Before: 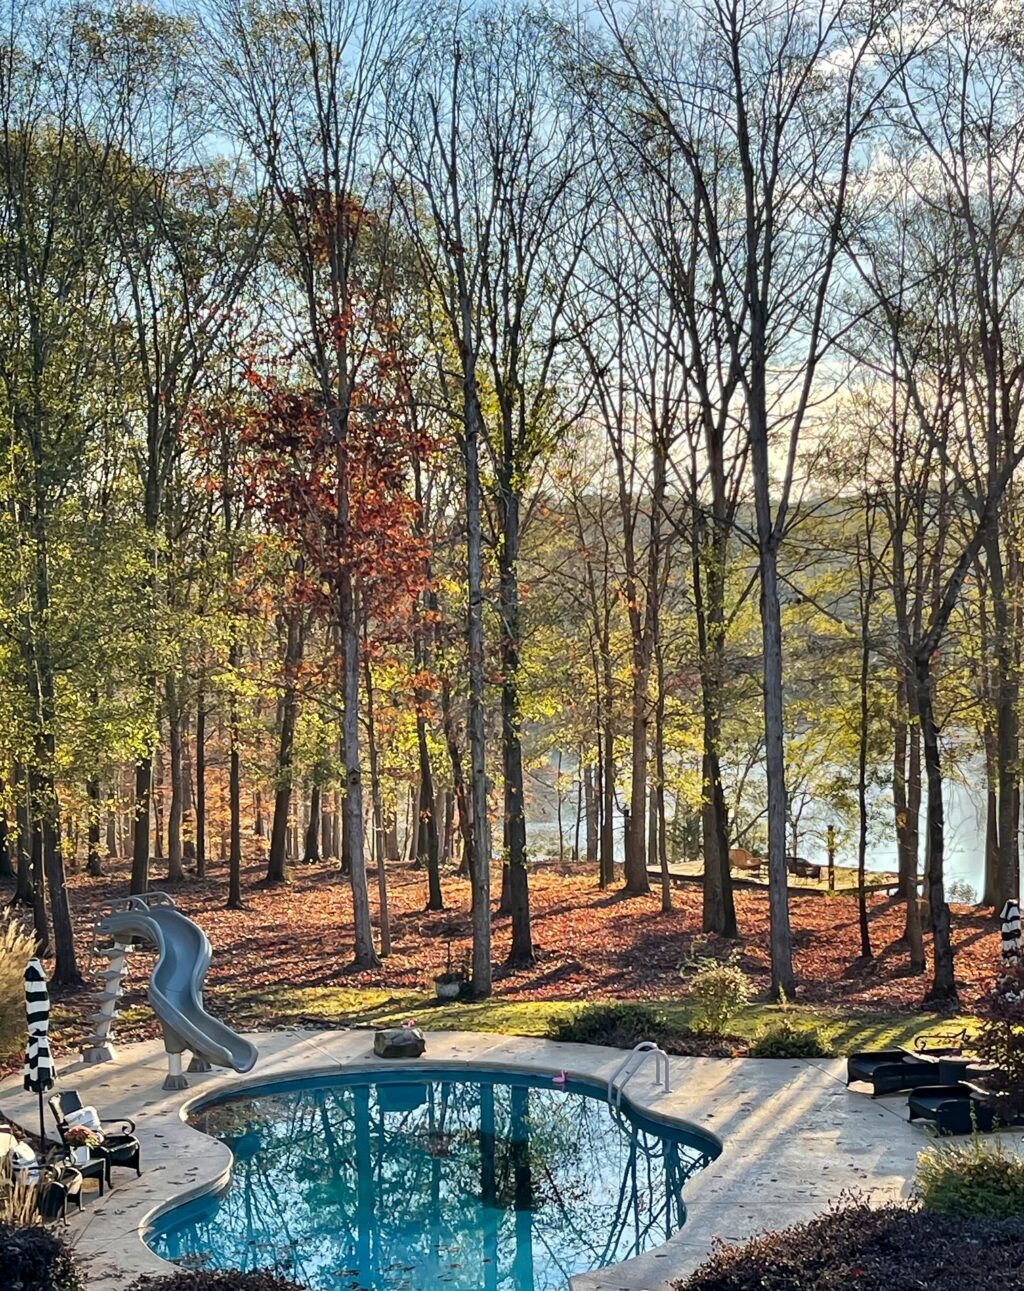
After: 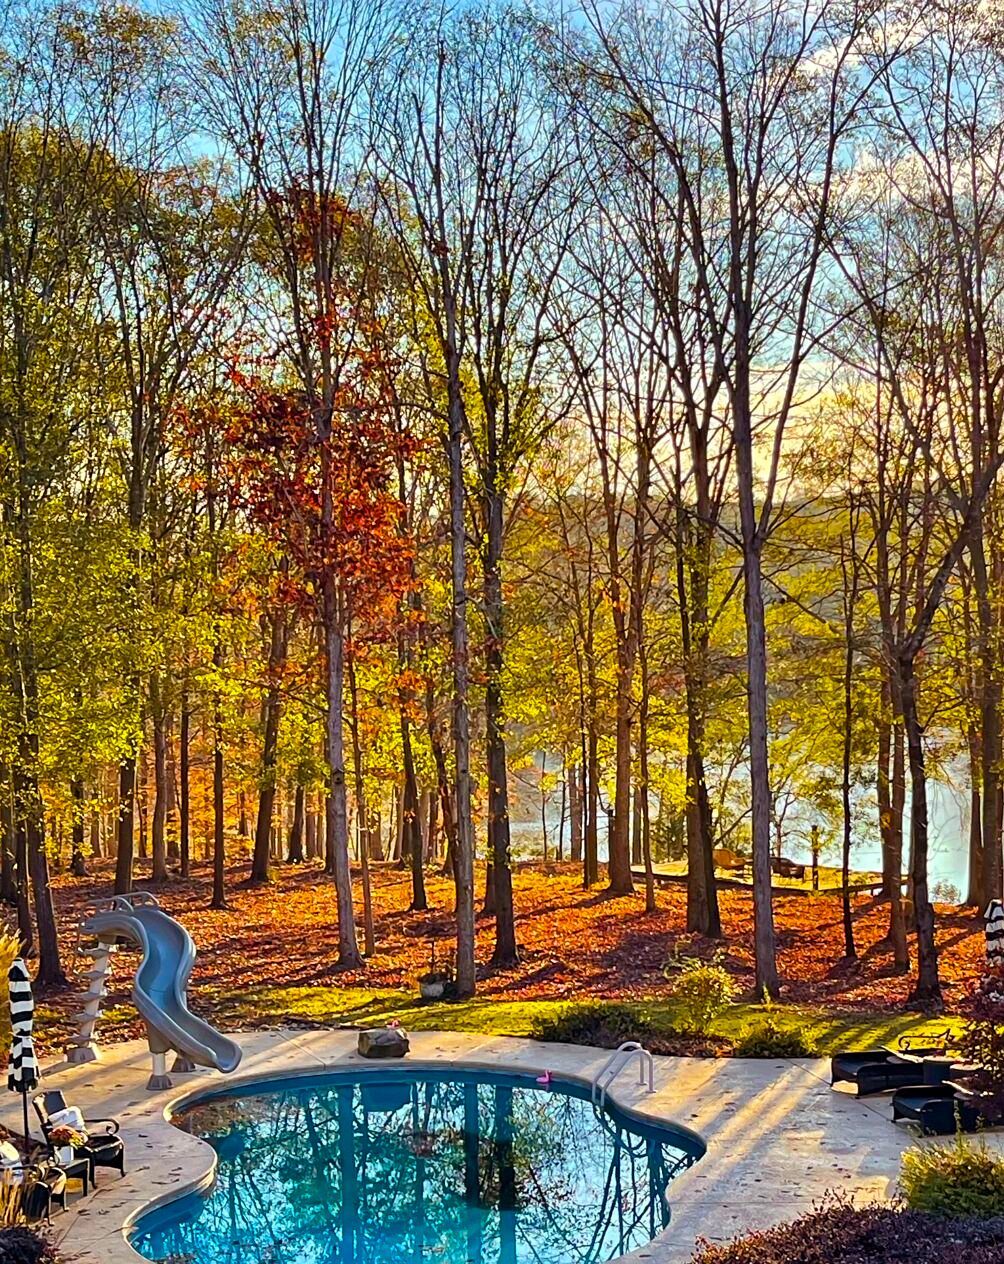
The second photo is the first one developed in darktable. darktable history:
sharpen: amount 0.2
color balance rgb: power › chroma 1.566%, power › hue 27.88°, perceptual saturation grading › global saturation 48.777%, global vibrance 41.529%
crop: left 1.646%, right 0.287%, bottom 2.051%
shadows and highlights: shadows 36.84, highlights -27.23, soften with gaussian
